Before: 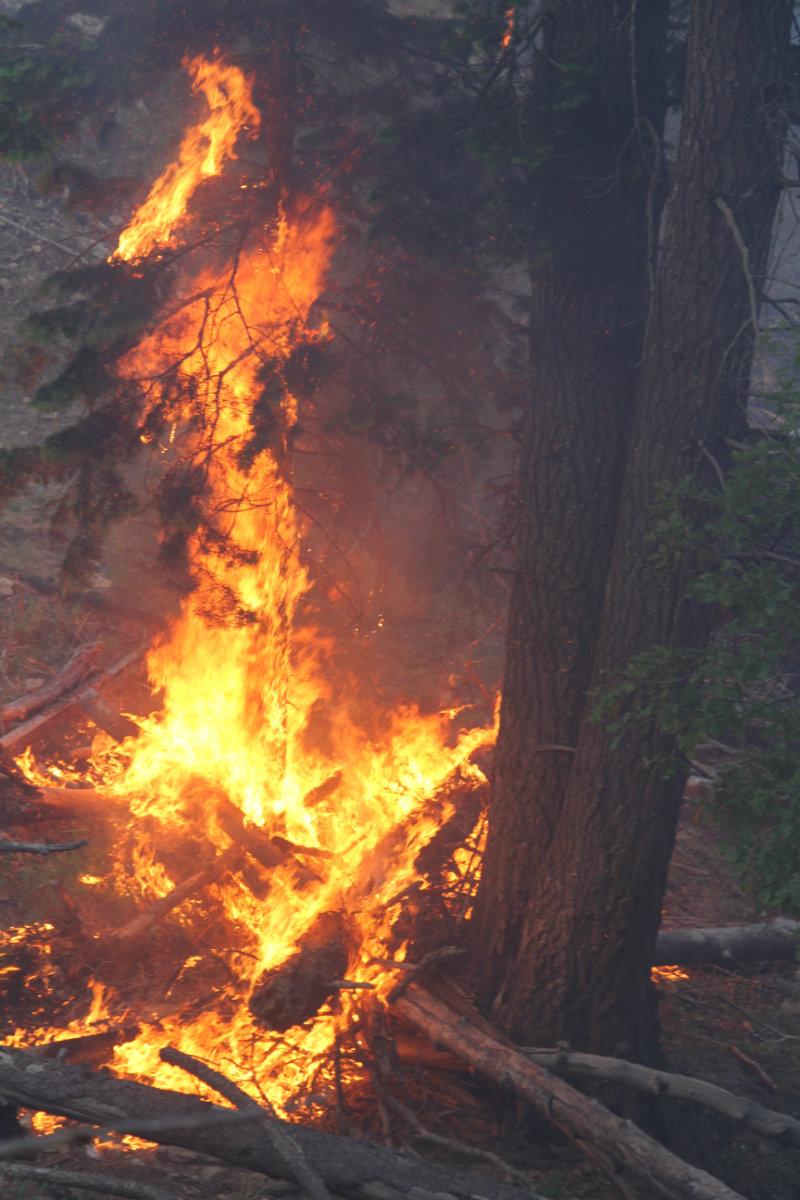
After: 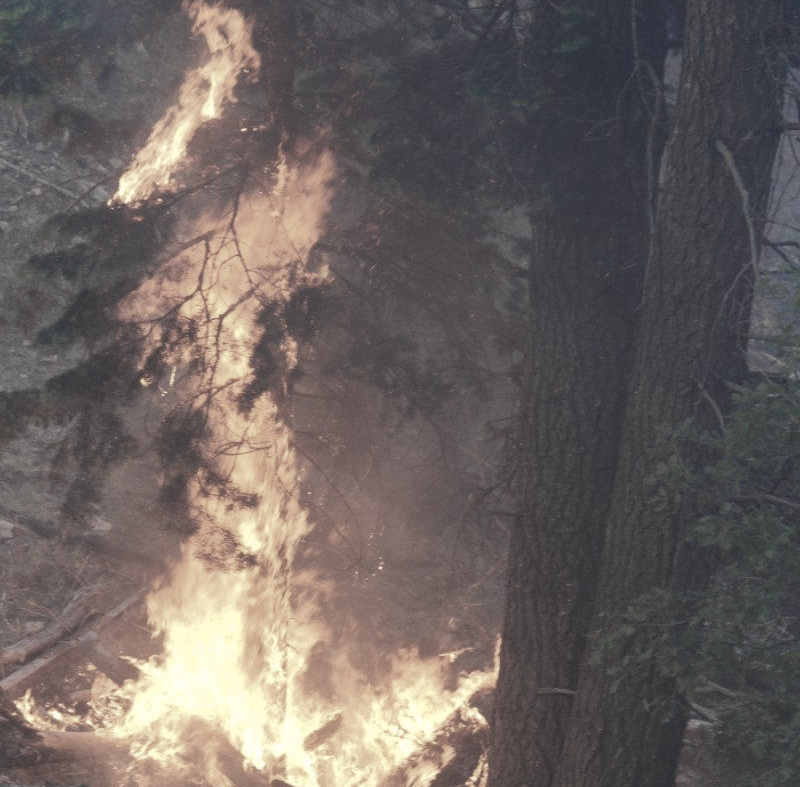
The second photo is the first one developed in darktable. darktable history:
velvia: strength 14.61%
crop and rotate: top 4.79%, bottom 29.583%
shadows and highlights: shadows -8.87, white point adjustment 1.57, highlights 10.71, highlights color adjustment 0.743%
base curve: curves: ch0 [(0, 0) (0.262, 0.32) (0.722, 0.705) (1, 1)], preserve colors none
color zones: curves: ch1 [(0.238, 0.163) (0.476, 0.2) (0.733, 0.322) (0.848, 0.134)]
